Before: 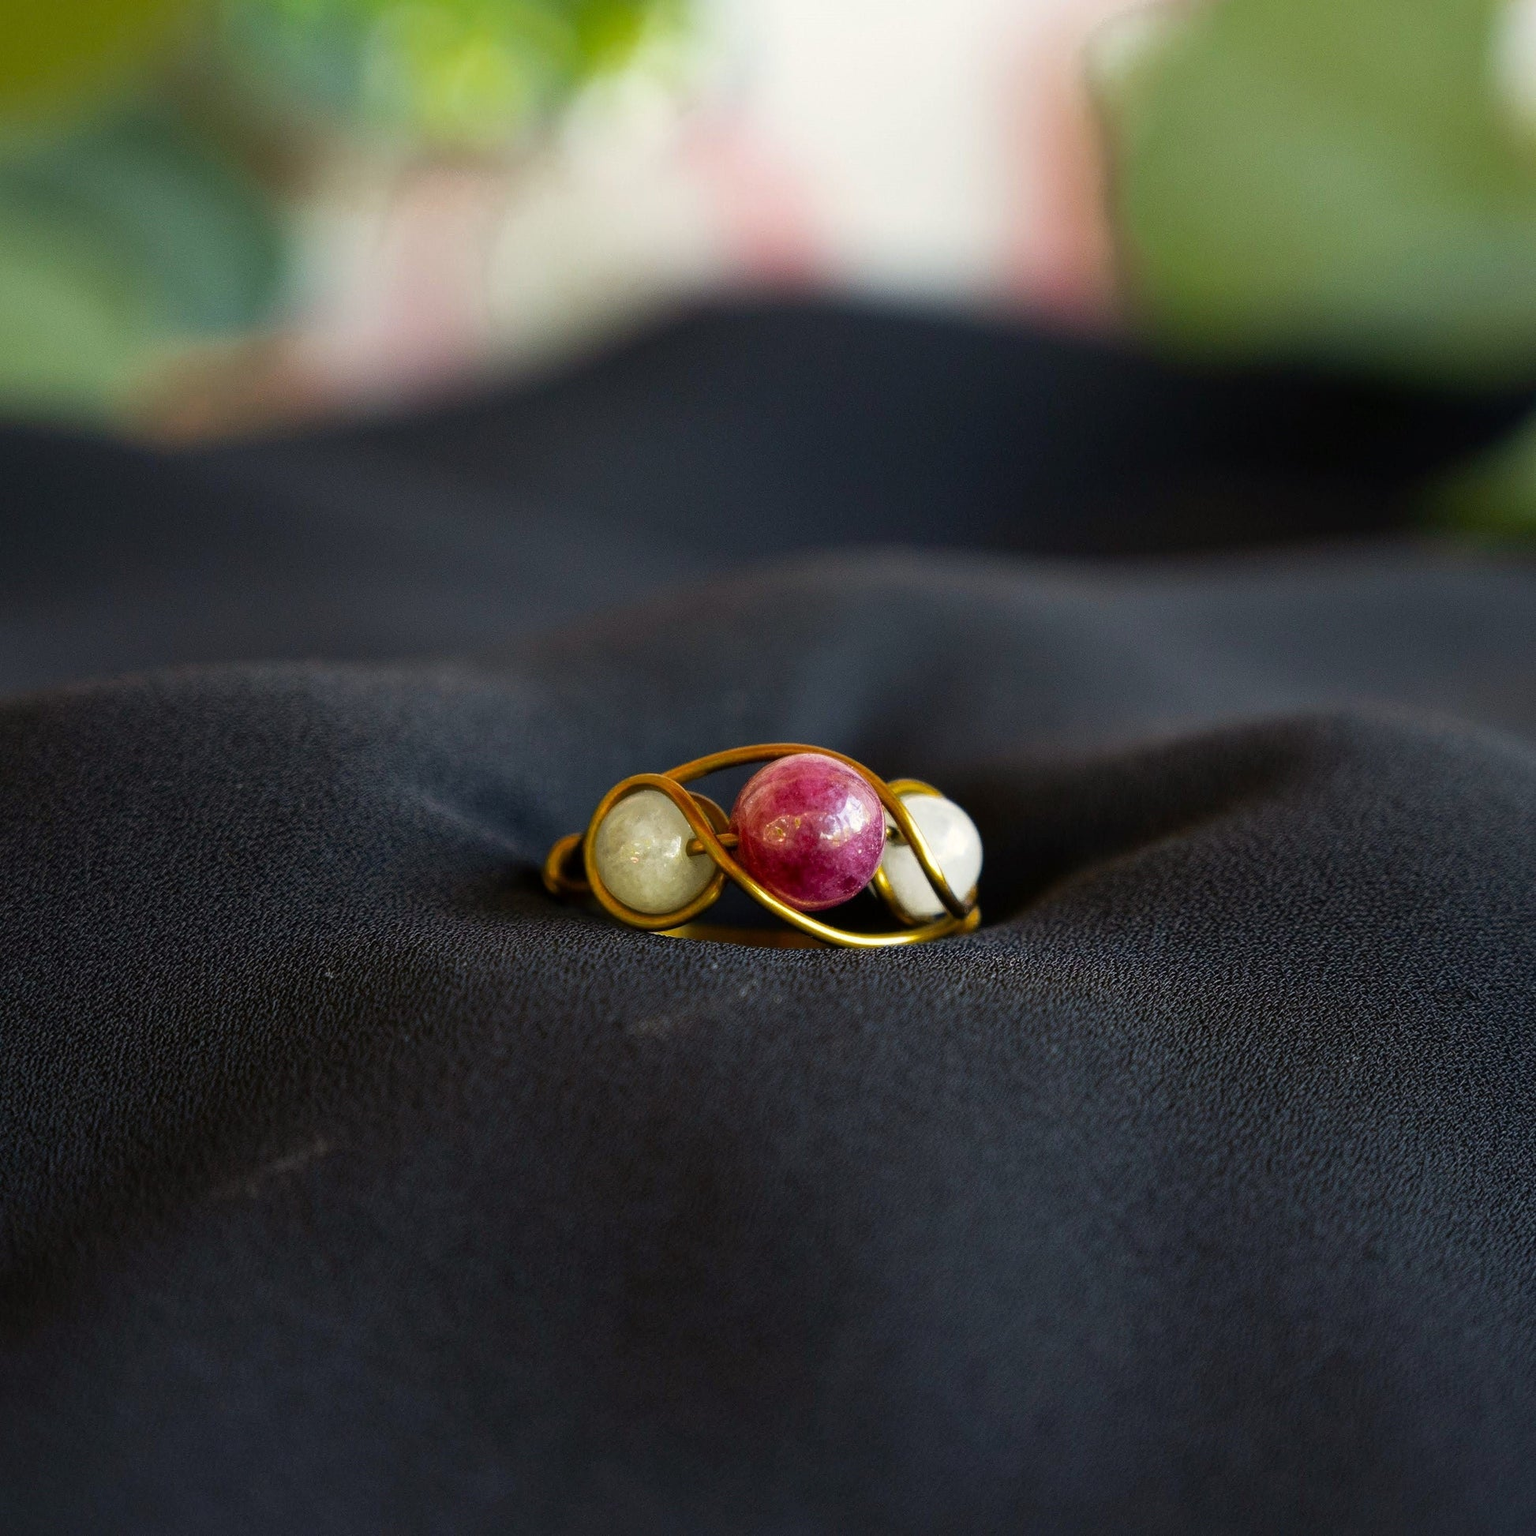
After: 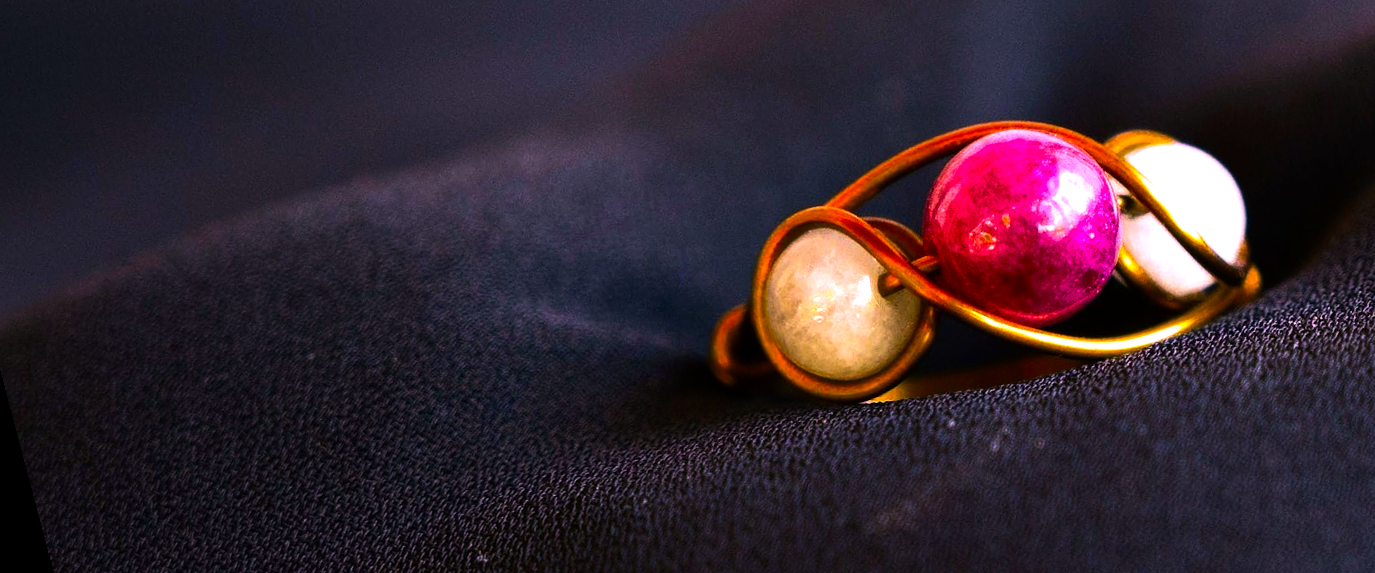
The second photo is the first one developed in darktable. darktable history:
color balance rgb: global vibrance 10%
tone equalizer: -8 EV -1.08 EV, -7 EV -1.01 EV, -6 EV -0.867 EV, -5 EV -0.578 EV, -3 EV 0.578 EV, -2 EV 0.867 EV, -1 EV 1.01 EV, +0 EV 1.08 EV, edges refinement/feathering 500, mask exposure compensation -1.57 EV, preserve details no
rotate and perspective: rotation -14.8°, crop left 0.1, crop right 0.903, crop top 0.25, crop bottom 0.748
crop: top 36.498%, right 27.964%, bottom 14.995%
color correction: highlights a* 19.5, highlights b* -11.53, saturation 1.69
